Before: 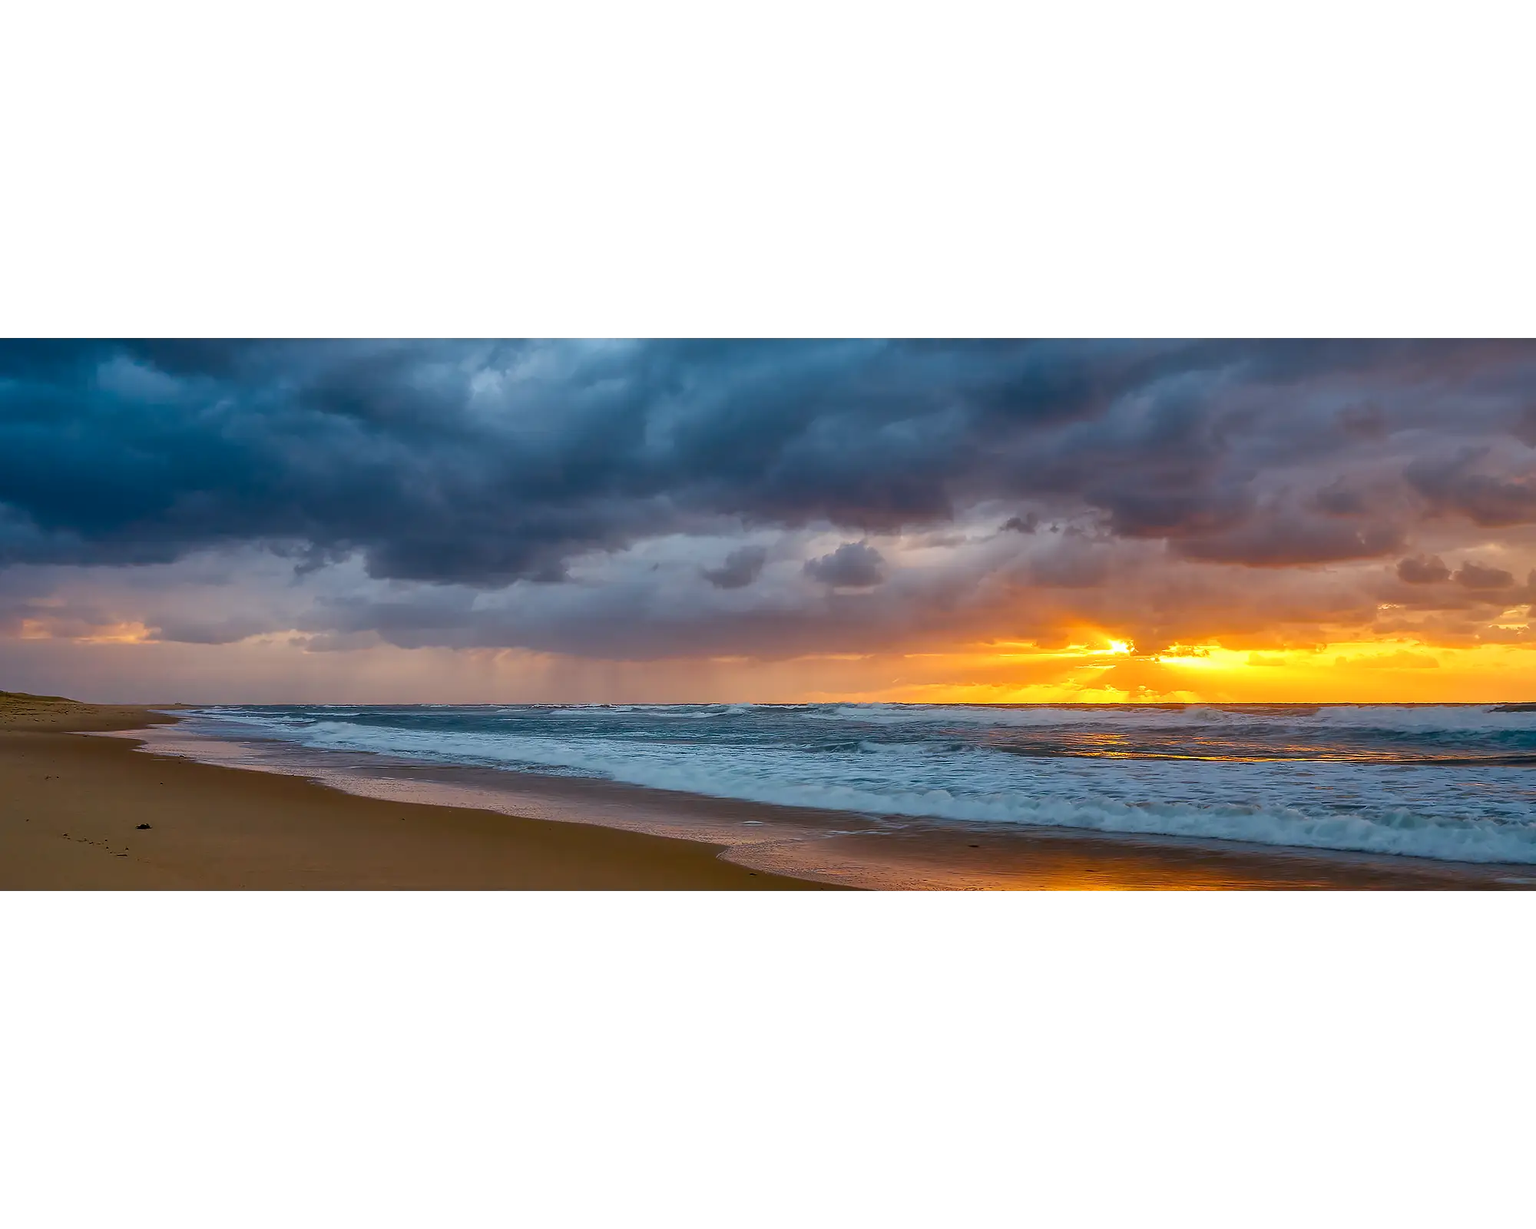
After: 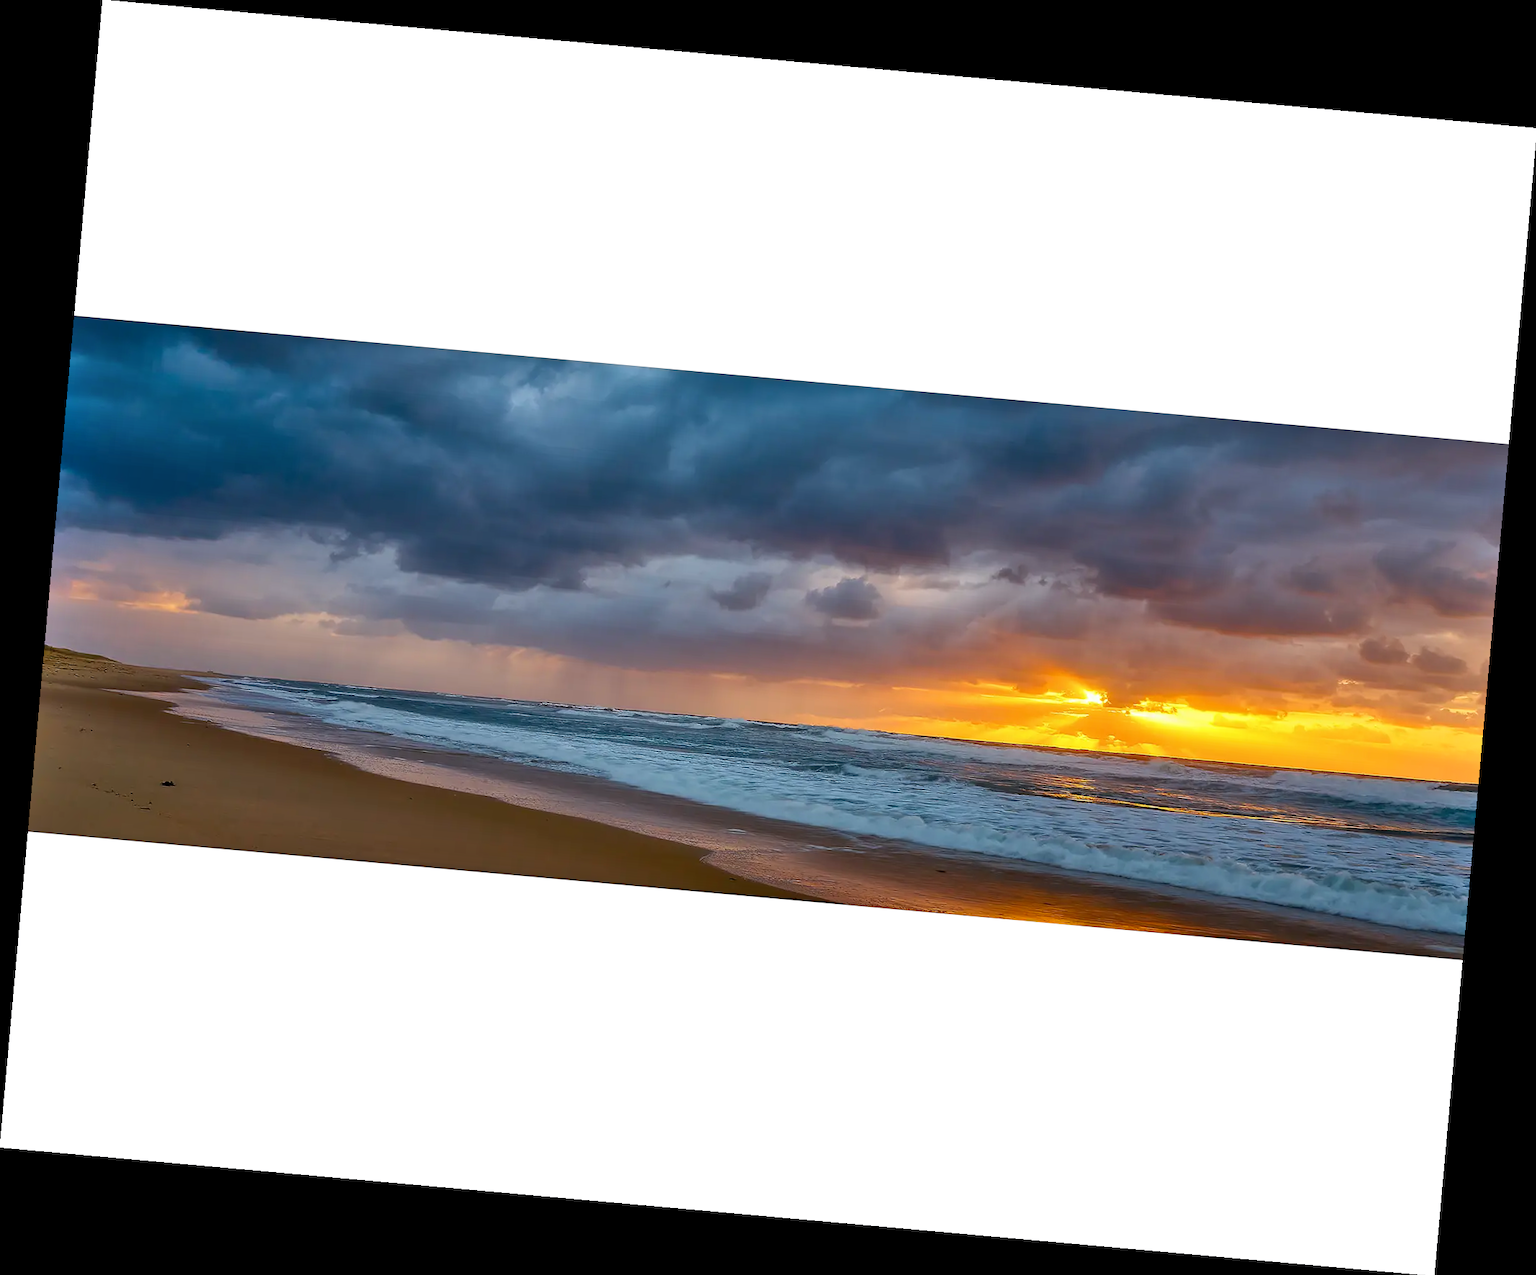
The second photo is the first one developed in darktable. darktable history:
rotate and perspective: rotation 5.12°, automatic cropping off
color correction: highlights a* 0.003, highlights b* -0.283
shadows and highlights: low approximation 0.01, soften with gaussian
